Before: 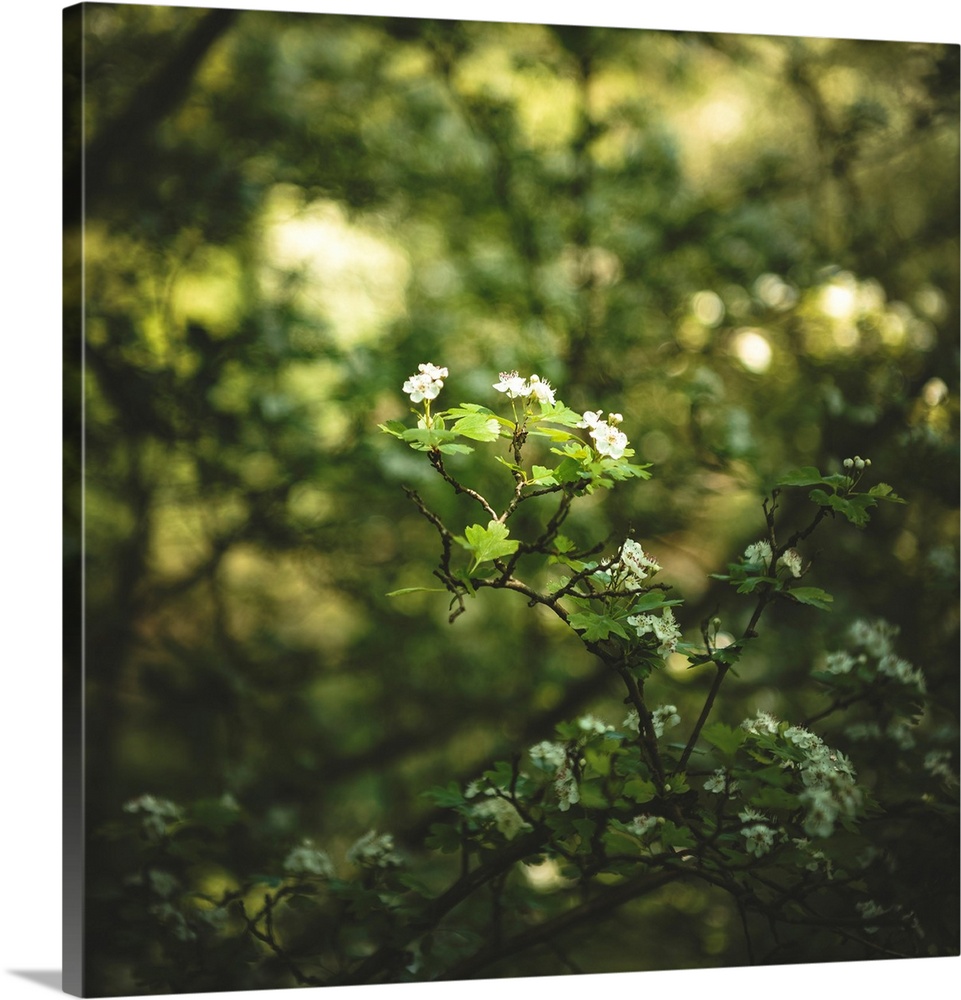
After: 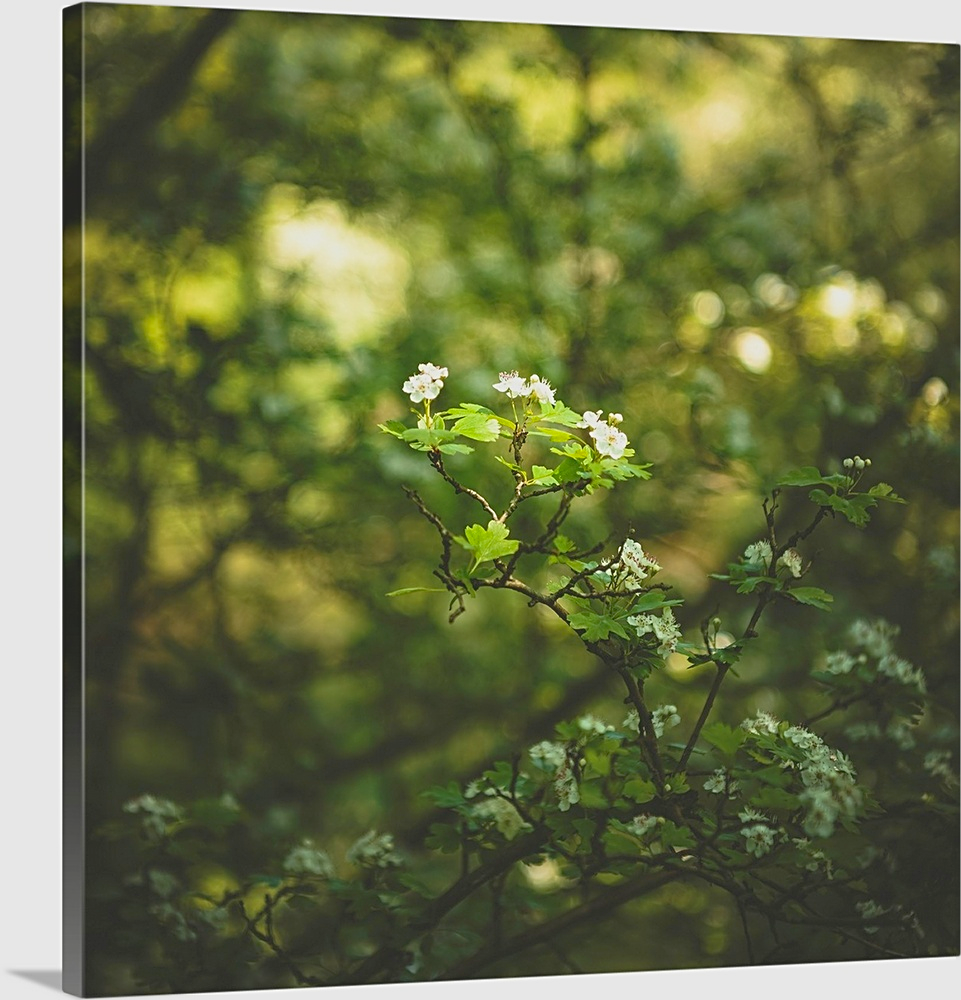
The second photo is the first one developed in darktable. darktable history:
exposure: black level correction 0.005, exposure 0.286 EV, compensate highlight preservation false
sharpen: on, module defaults
tone equalizer: on, module defaults
contrast brightness saturation: contrast -0.28
